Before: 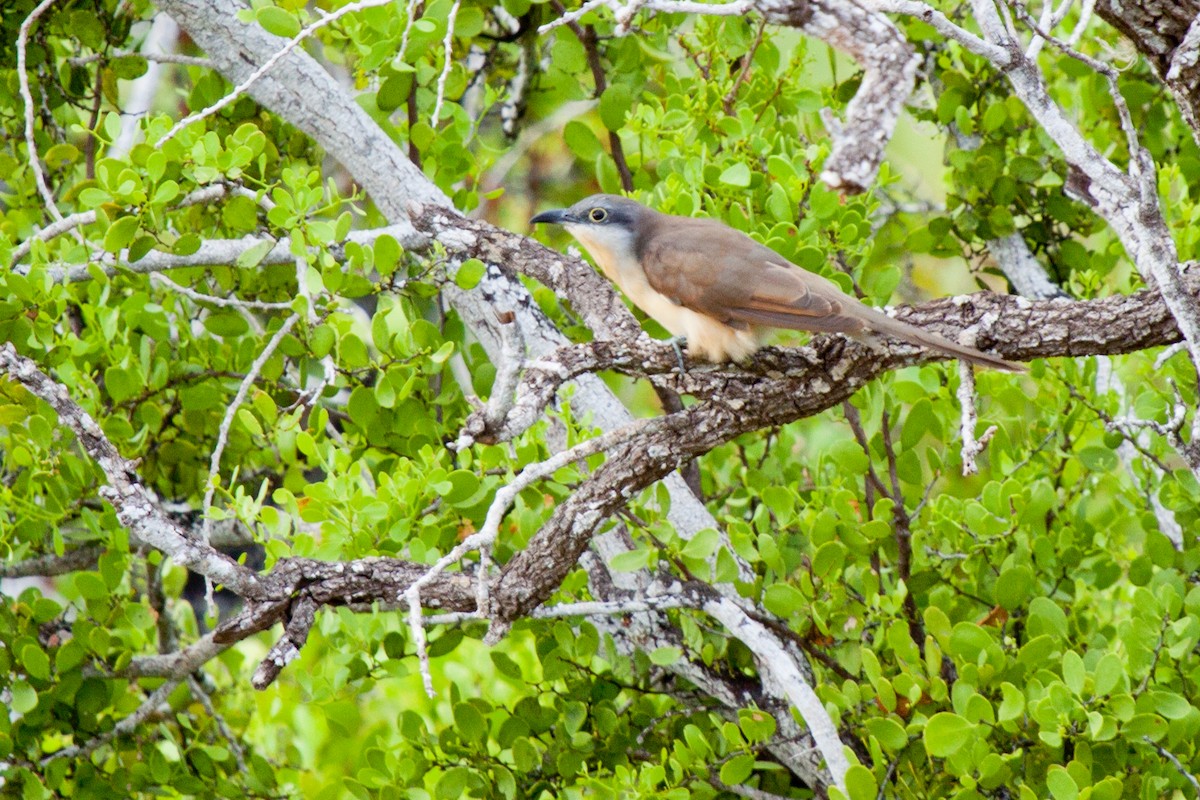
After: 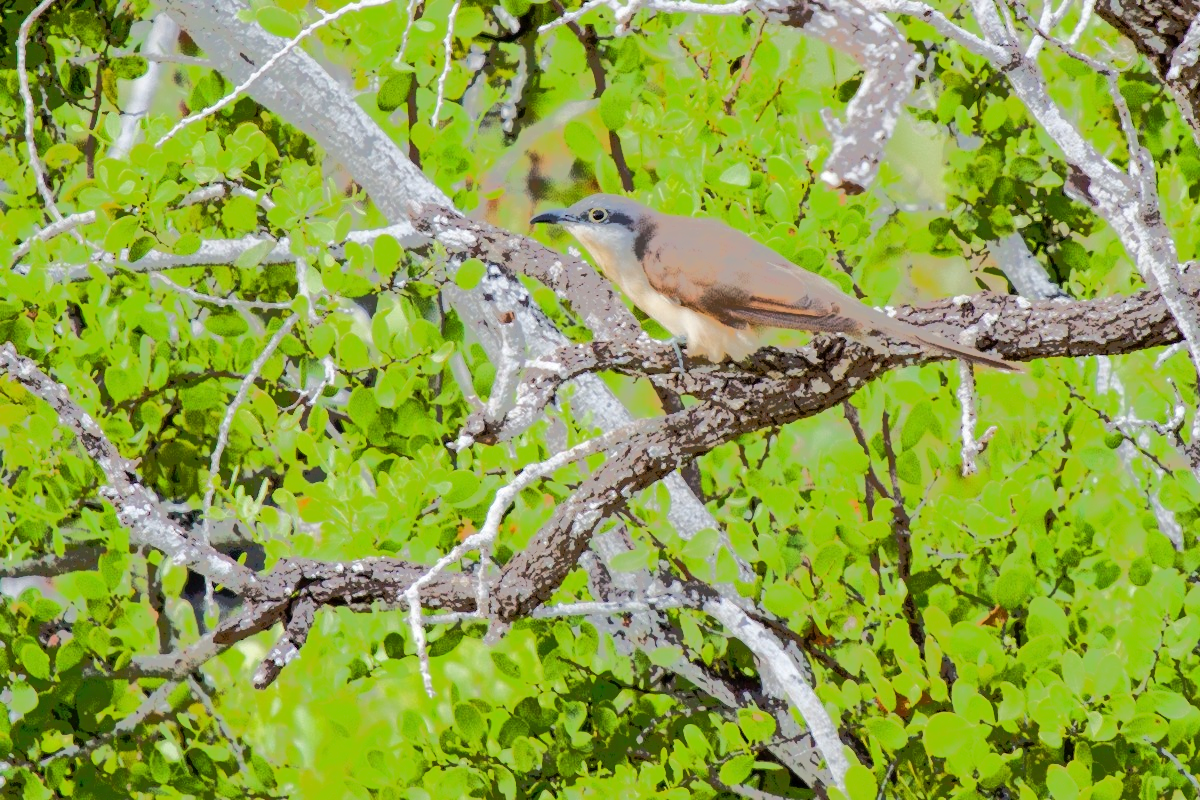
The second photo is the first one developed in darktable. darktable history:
tone equalizer: -7 EV -0.624 EV, -6 EV 0.973 EV, -5 EV -0.432 EV, -4 EV 0.421 EV, -3 EV 0.426 EV, -2 EV 0.126 EV, -1 EV -0.175 EV, +0 EV -0.412 EV, edges refinement/feathering 500, mask exposure compensation -1.57 EV, preserve details no
